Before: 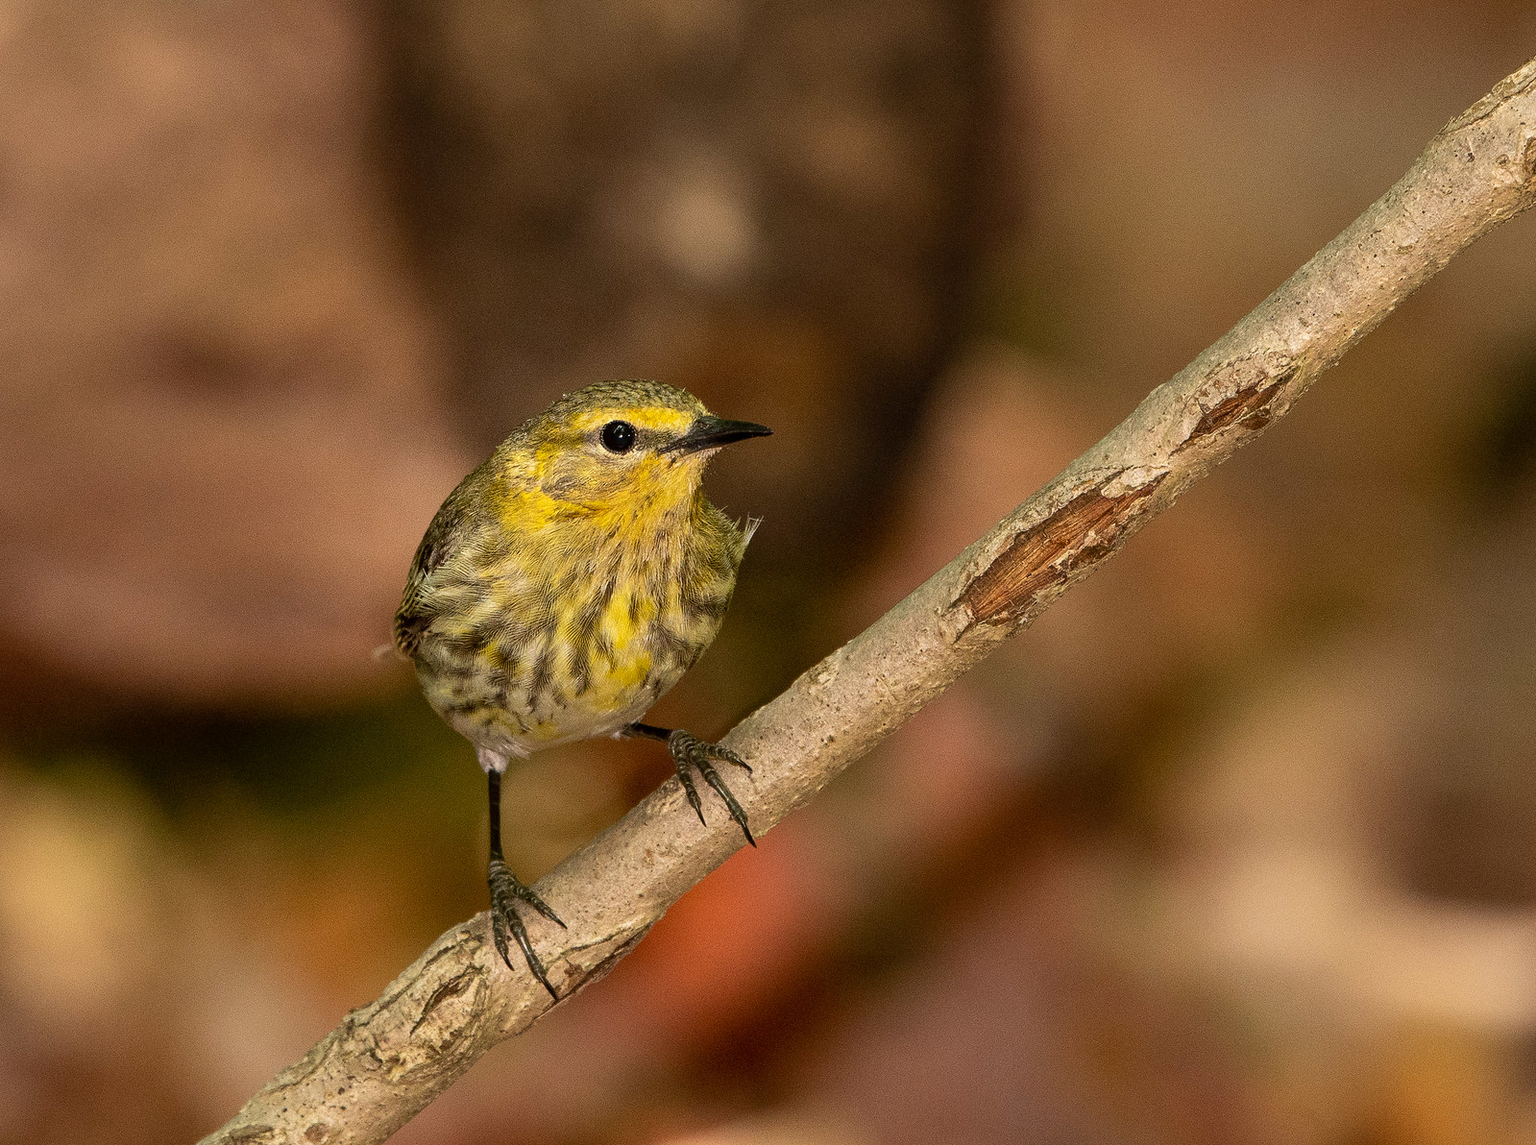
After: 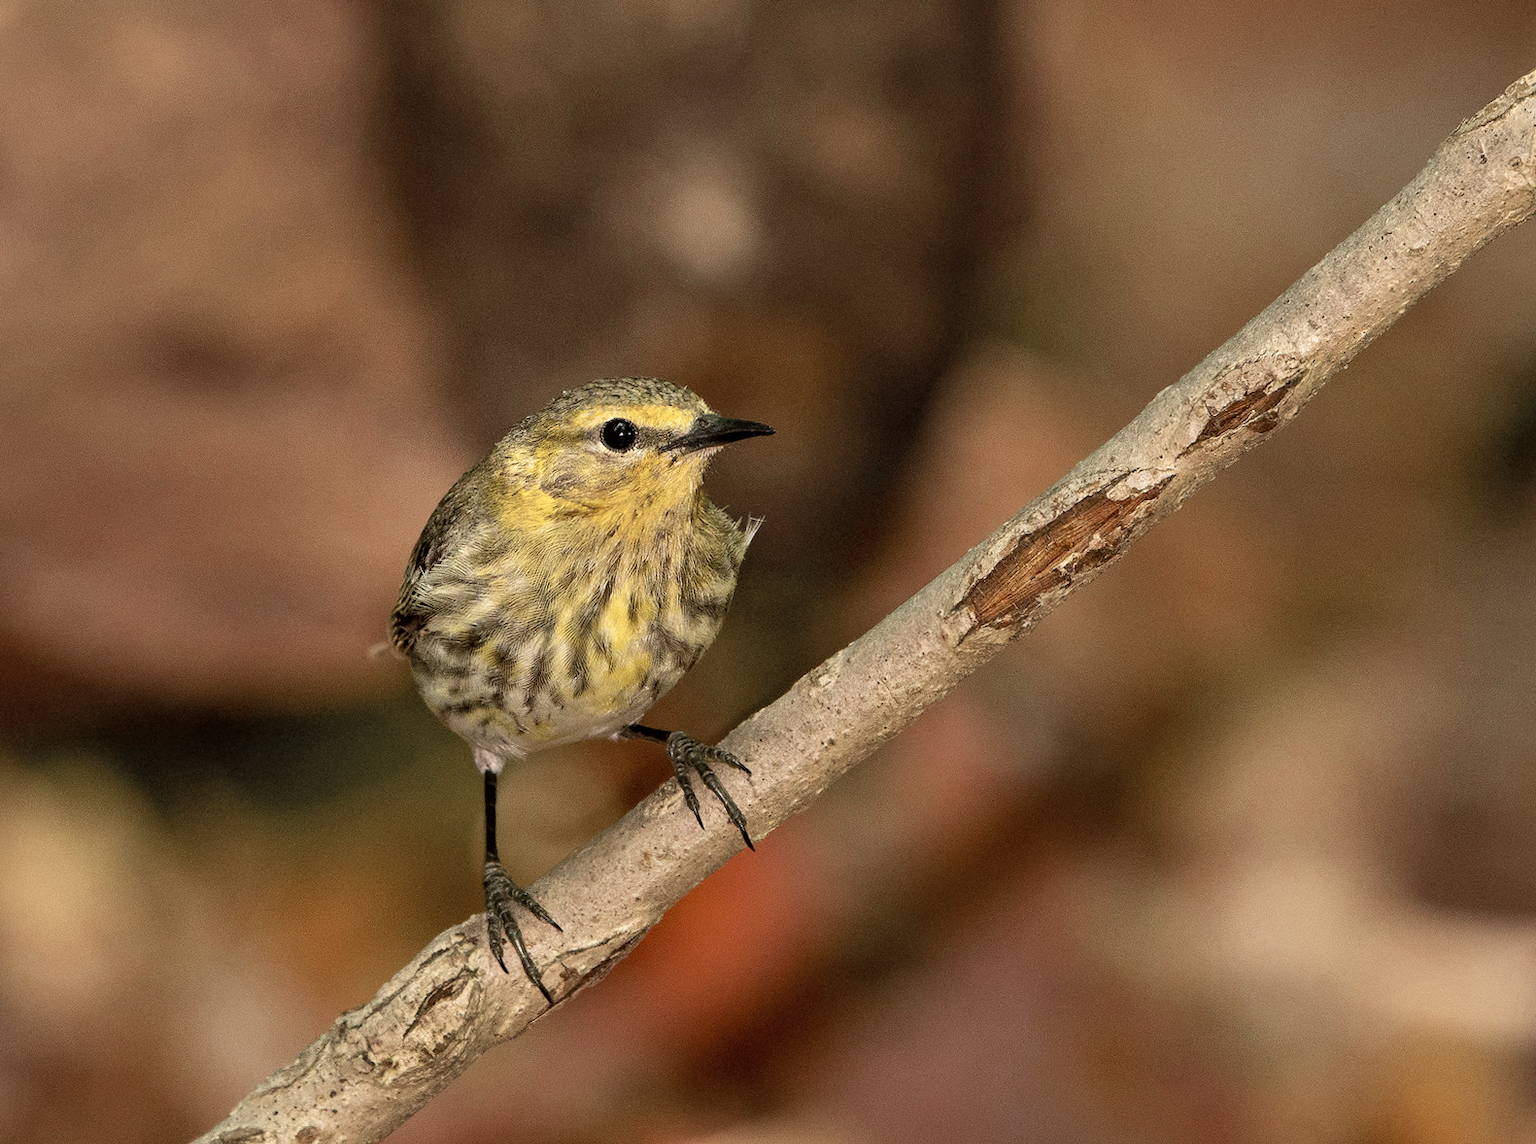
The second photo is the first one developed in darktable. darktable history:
color zones: curves: ch0 [(0, 0.5) (0.125, 0.4) (0.25, 0.5) (0.375, 0.4) (0.5, 0.4) (0.625, 0.35) (0.75, 0.35) (0.875, 0.5)]; ch1 [(0, 0.35) (0.125, 0.45) (0.25, 0.35) (0.375, 0.35) (0.5, 0.35) (0.625, 0.35) (0.75, 0.45) (0.875, 0.35)]; ch2 [(0, 0.6) (0.125, 0.5) (0.25, 0.5) (0.375, 0.6) (0.5, 0.6) (0.625, 0.5) (0.75, 0.5) (0.875, 0.5)]
contrast equalizer: octaves 7, y [[0.5, 0.488, 0.462, 0.461, 0.491, 0.5], [0.5 ×6], [0.5 ×6], [0 ×6], [0 ×6]], mix -0.984
contrast brightness saturation: contrast 0.049, brightness 0.062, saturation 0.006
crop and rotate: angle -0.478°
